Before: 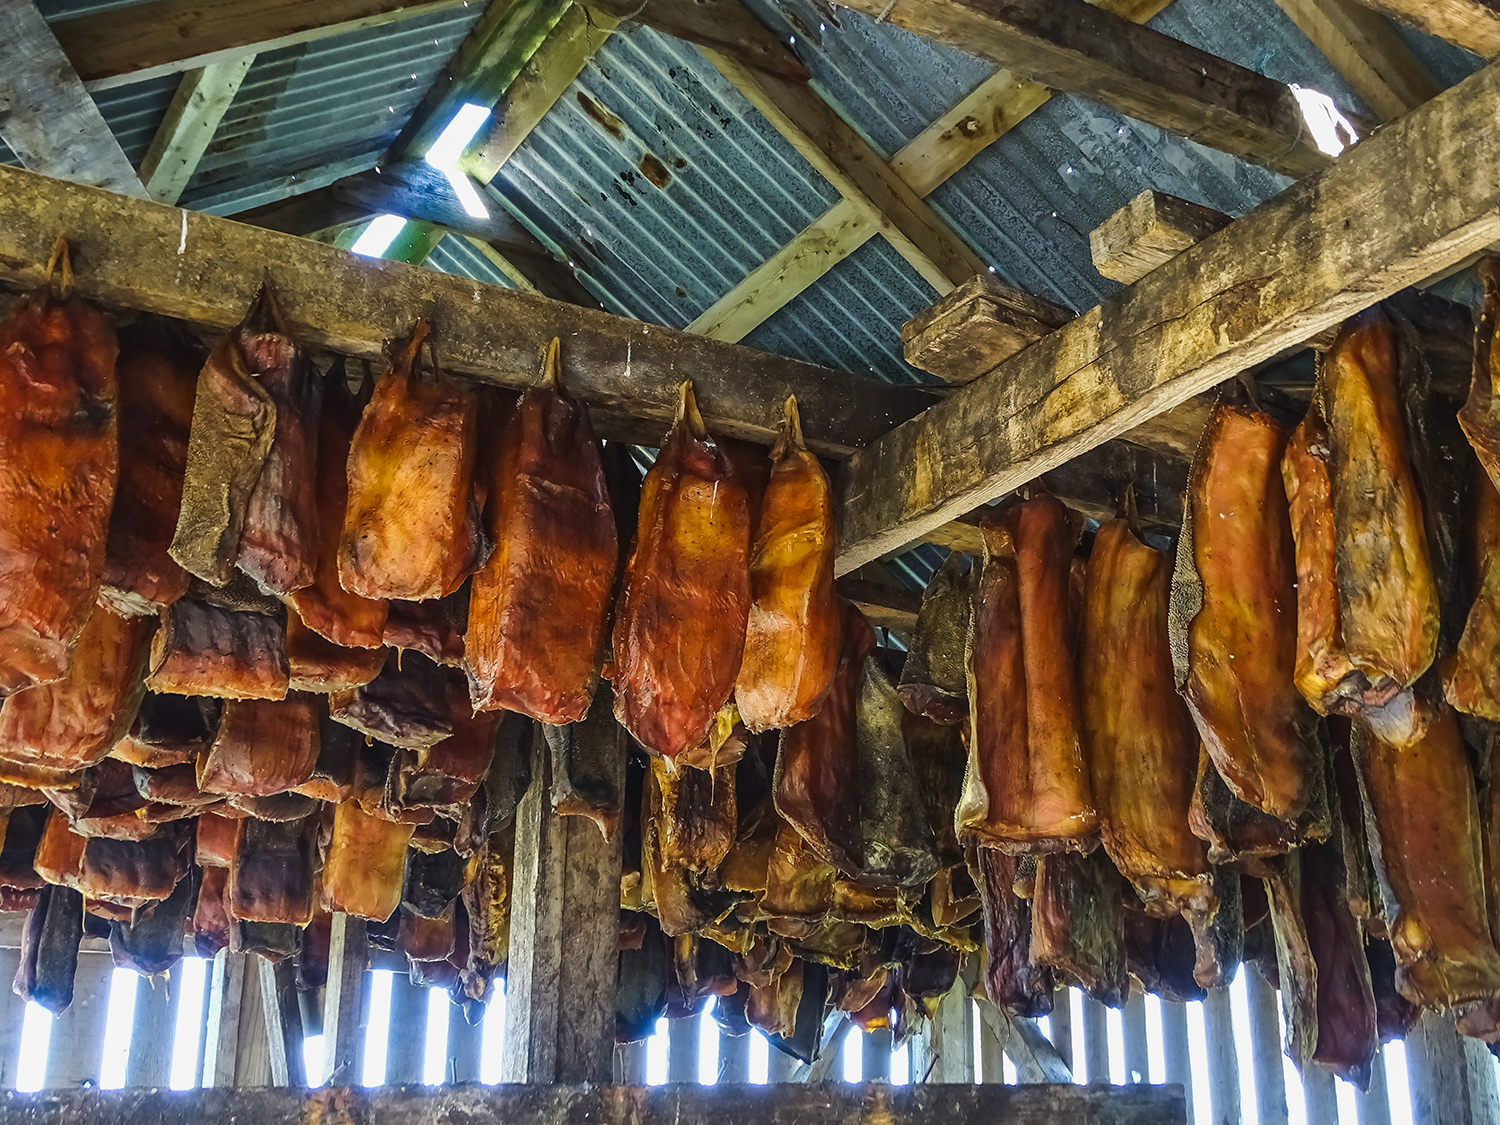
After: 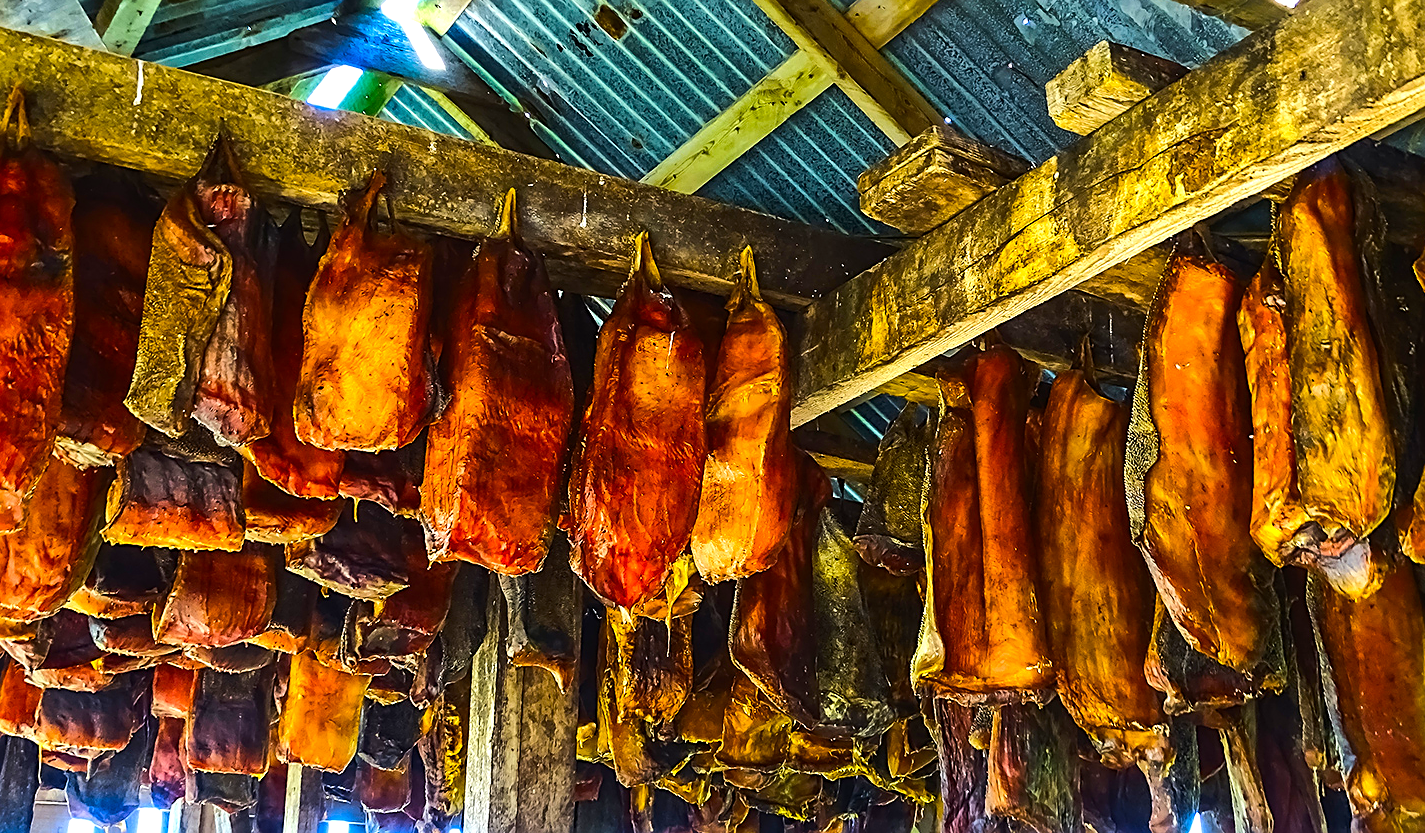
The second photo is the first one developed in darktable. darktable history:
crop and rotate: left 2.991%, top 13.302%, right 1.981%, bottom 12.636%
color balance rgb: perceptual saturation grading › global saturation 25%, perceptual brilliance grading › mid-tones 10%, perceptual brilliance grading › shadows 15%, global vibrance 20%
tone equalizer: -8 EV -0.75 EV, -7 EV -0.7 EV, -6 EV -0.6 EV, -5 EV -0.4 EV, -3 EV 0.4 EV, -2 EV 0.6 EV, -1 EV 0.7 EV, +0 EV 0.75 EV, edges refinement/feathering 500, mask exposure compensation -1.57 EV, preserve details no
contrast brightness saturation: contrast 0.1, brightness 0.02, saturation 0.02
color zones: curves: ch0 [(0, 0.613) (0.01, 0.613) (0.245, 0.448) (0.498, 0.529) (0.642, 0.665) (0.879, 0.777) (0.99, 0.613)]; ch1 [(0, 0) (0.143, 0) (0.286, 0) (0.429, 0) (0.571, 0) (0.714, 0) (0.857, 0)], mix -131.09%
sharpen: on, module defaults
